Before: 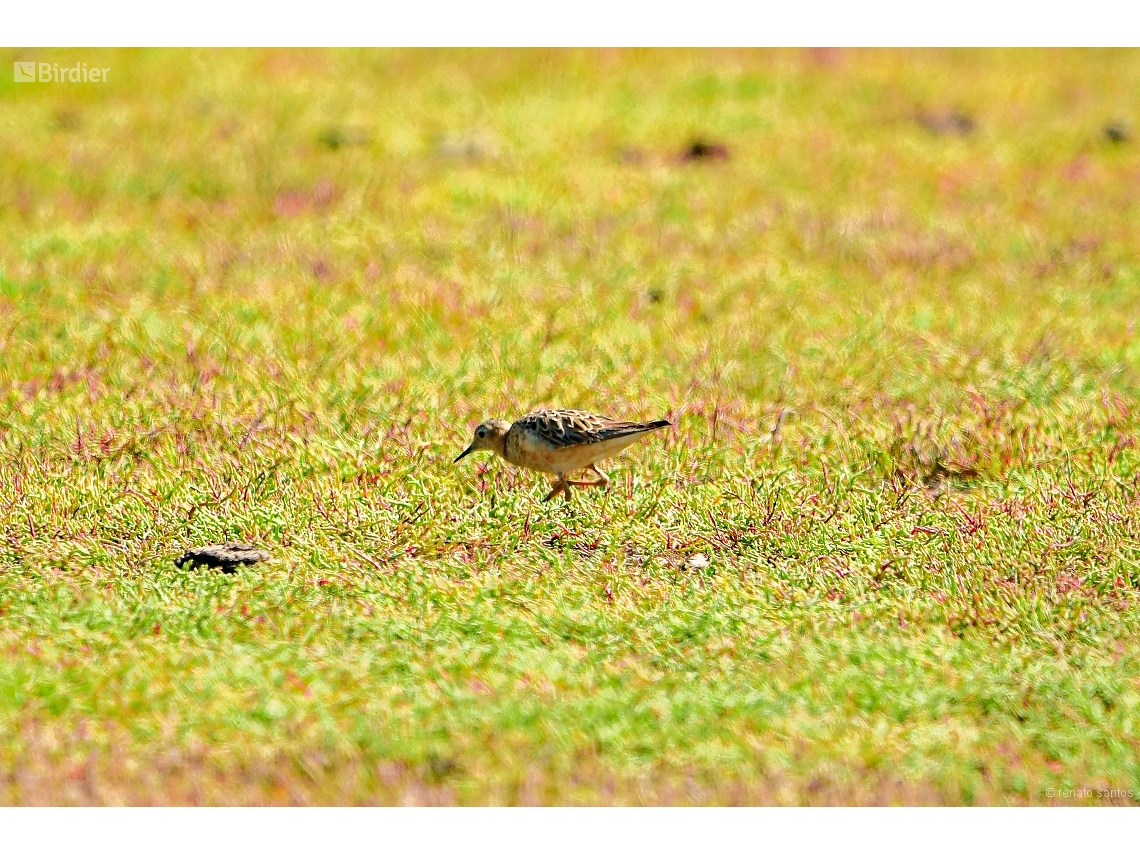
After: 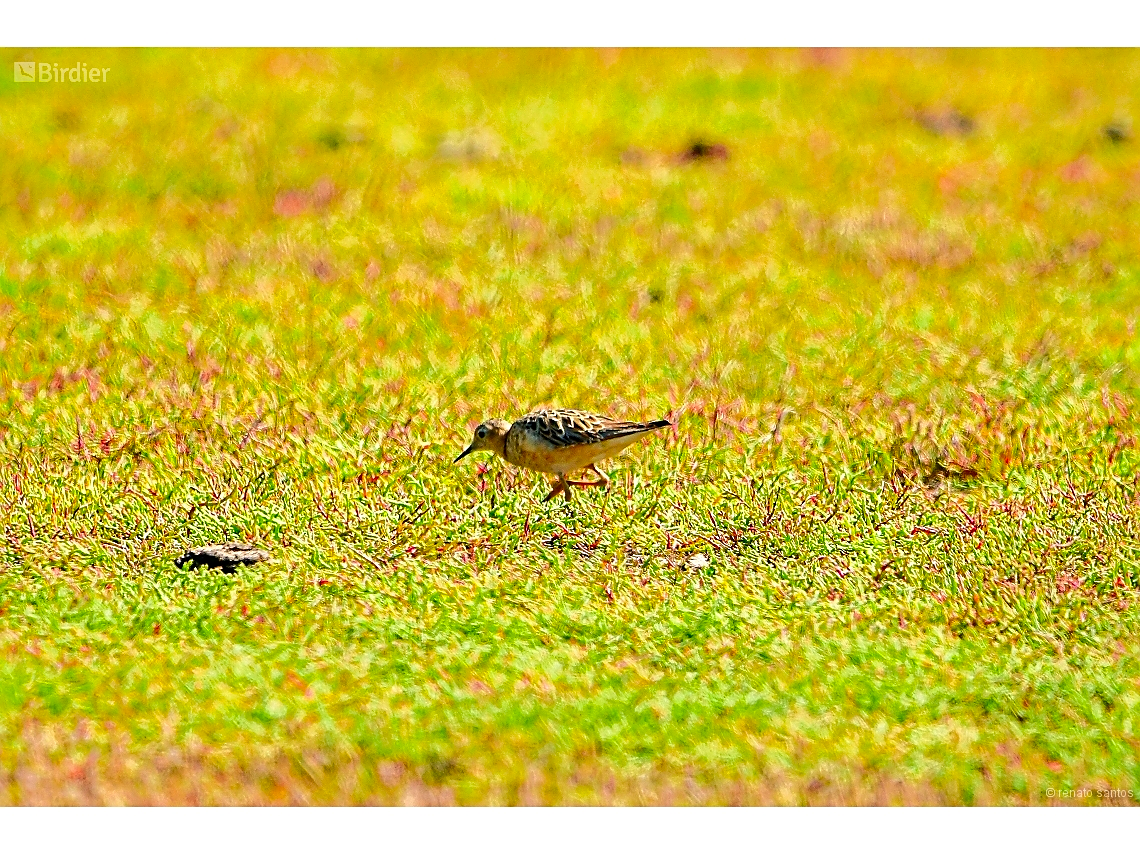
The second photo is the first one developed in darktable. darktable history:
sharpen: on, module defaults
color correction: highlights b* 0.055, saturation 1.33
